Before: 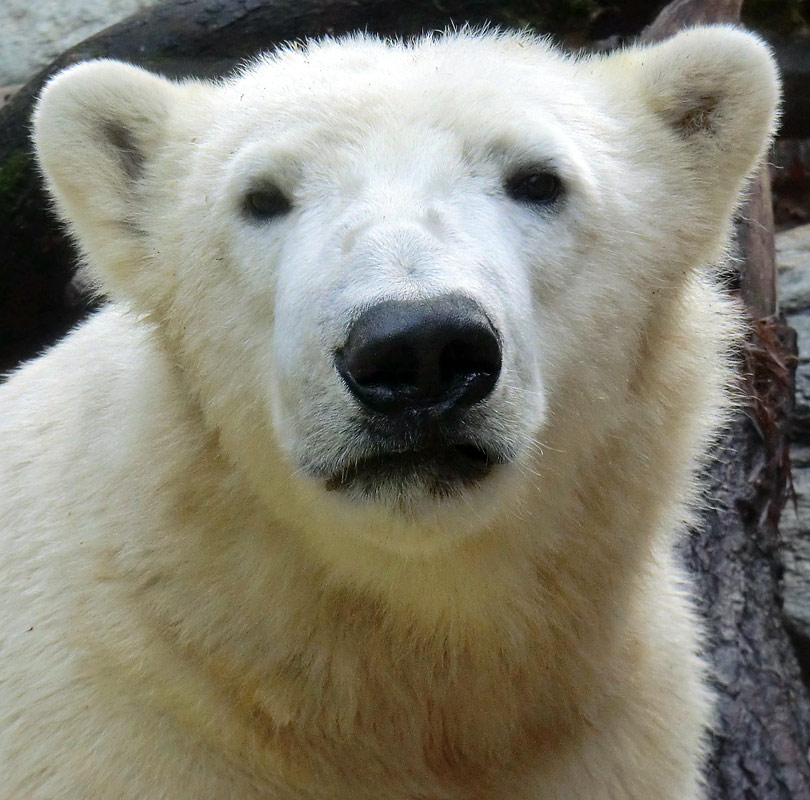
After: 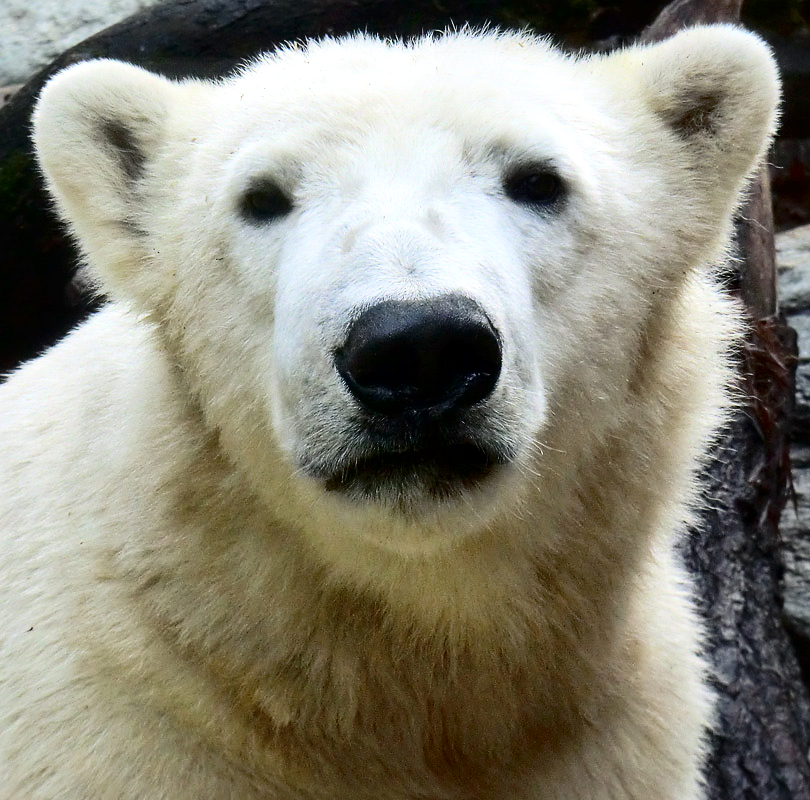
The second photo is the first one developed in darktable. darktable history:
local contrast: mode bilateral grid, contrast 20, coarseness 51, detail 119%, midtone range 0.2
shadows and highlights: shadows 20.52, highlights -20.78, soften with gaussian
tone equalizer: on, module defaults
contrast brightness saturation: contrast 0.299
